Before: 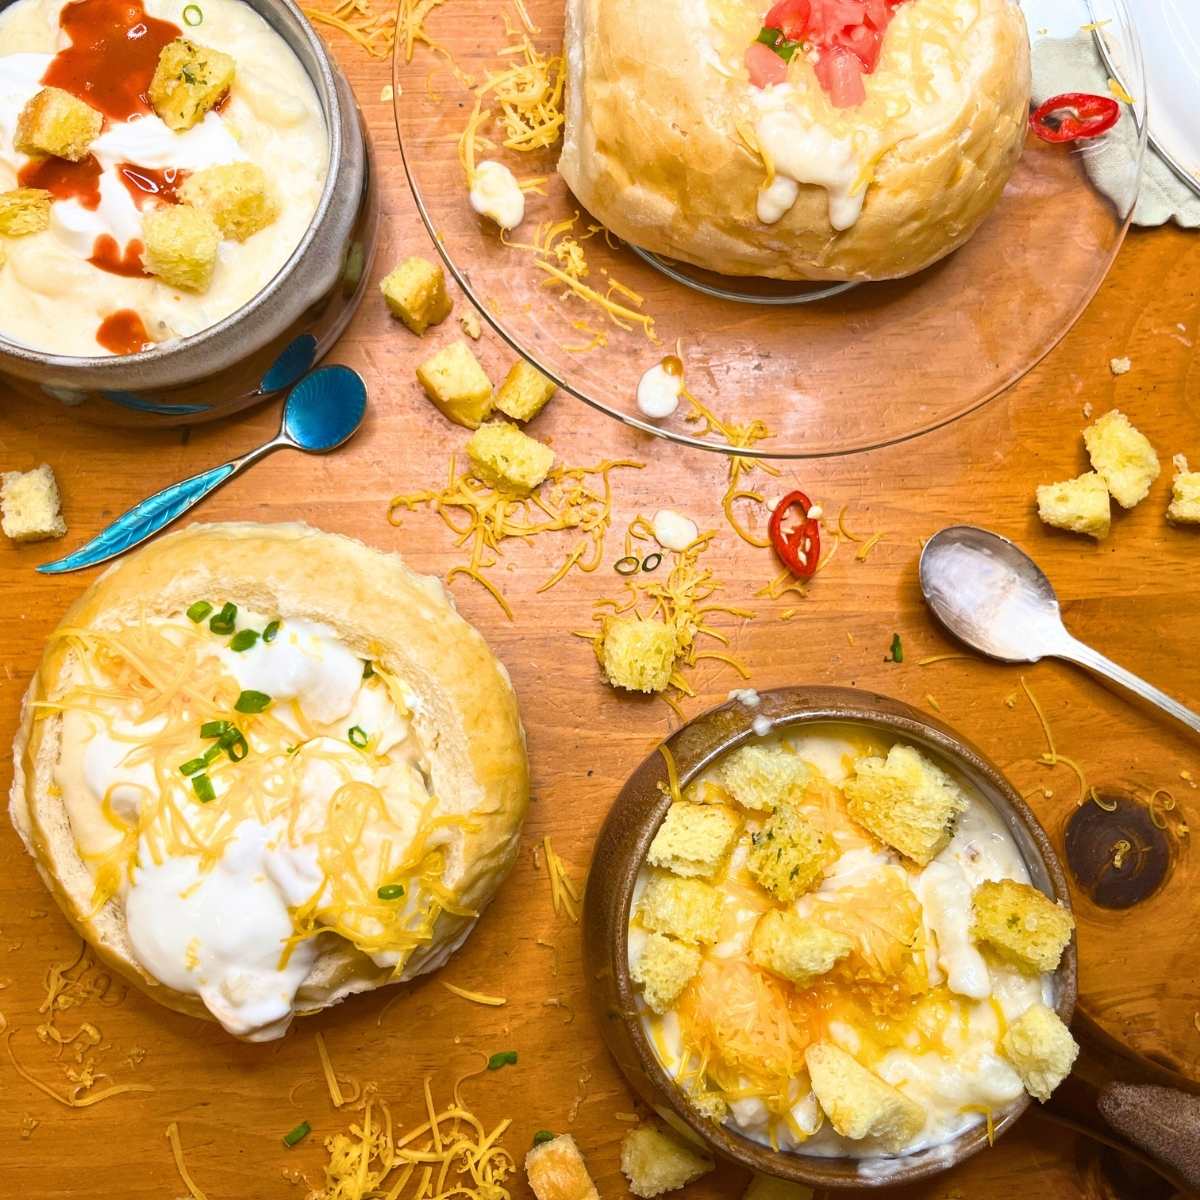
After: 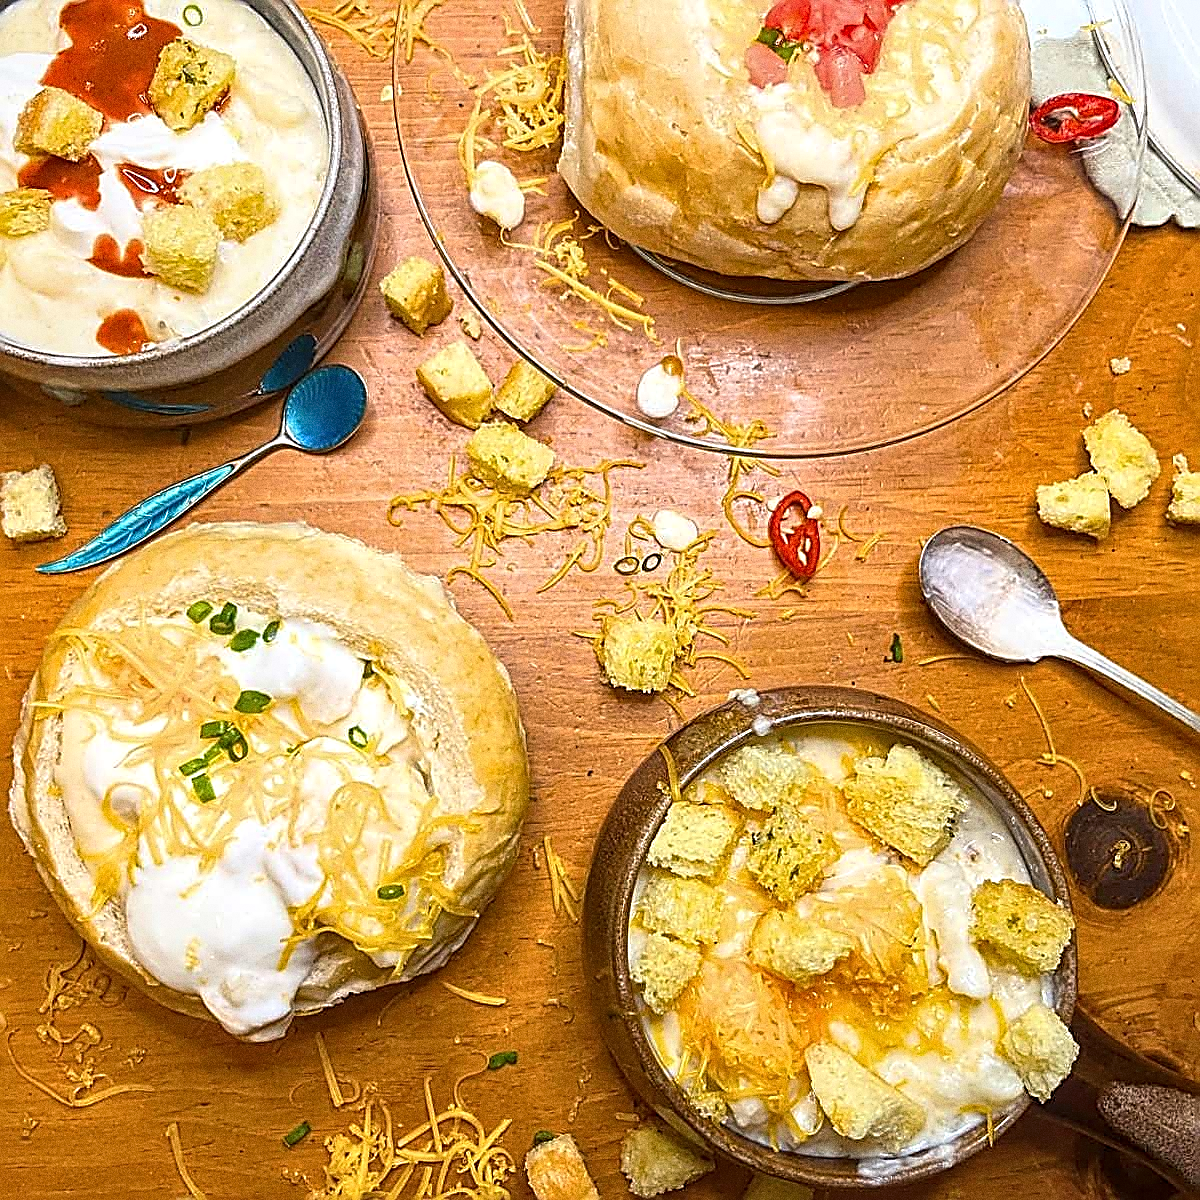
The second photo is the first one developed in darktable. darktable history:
tone equalizer: on, module defaults
grain: coarseness 0.09 ISO, strength 40%
sharpen: amount 2
local contrast: on, module defaults
